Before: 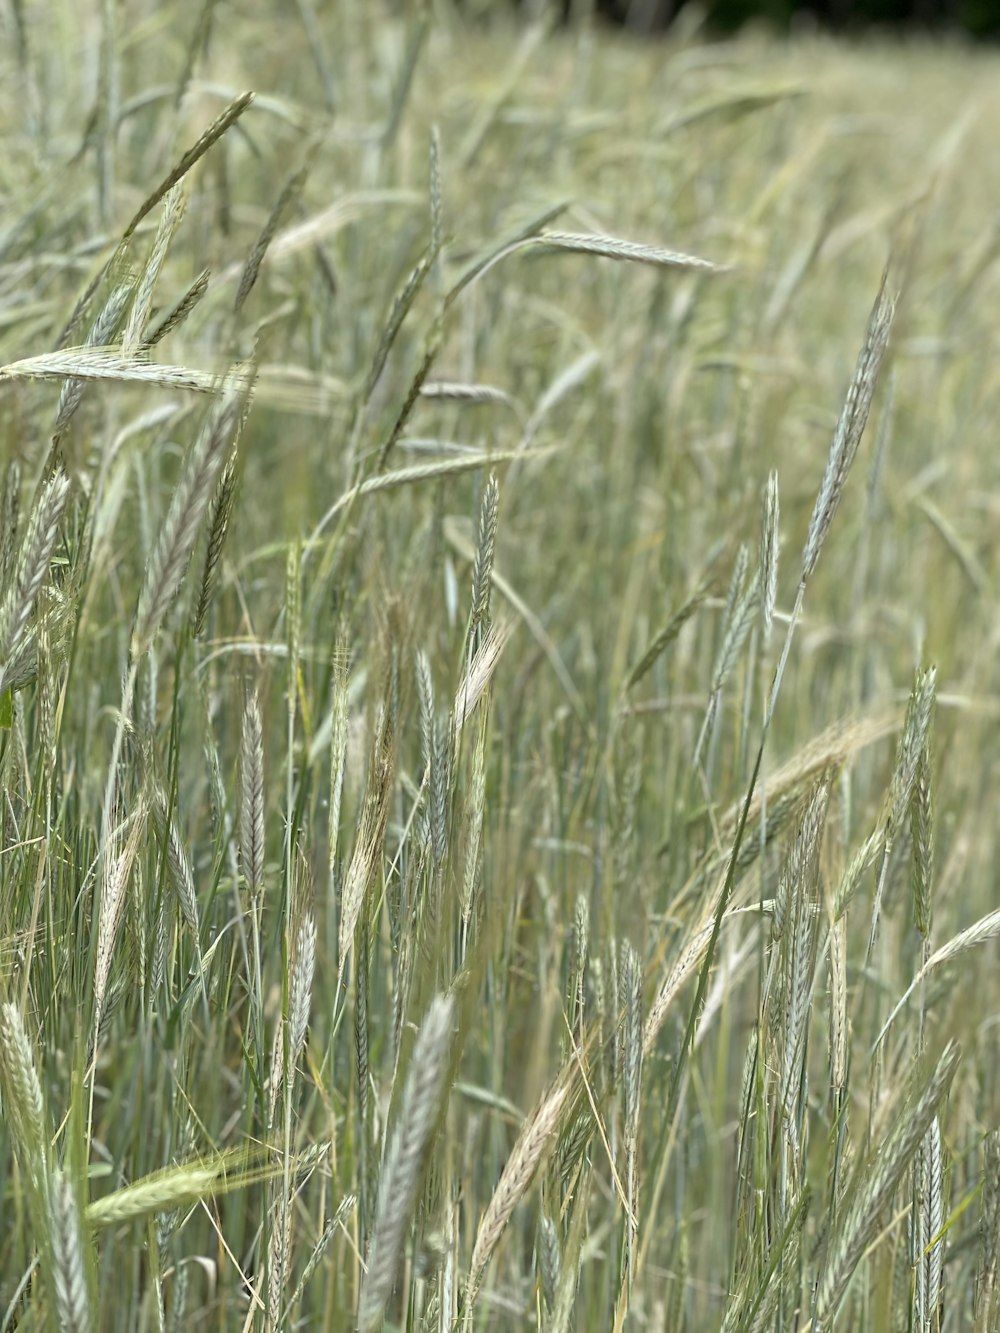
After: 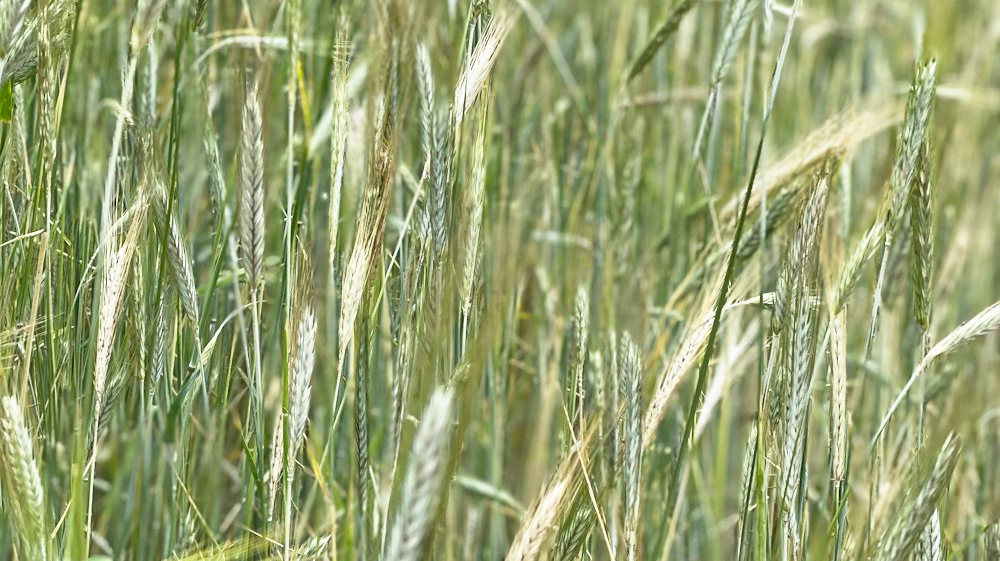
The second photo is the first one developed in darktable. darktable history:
crop: top 45.551%, bottom 12.262%
contrast brightness saturation: contrast 0.07
base curve: curves: ch0 [(0, 0) (0.579, 0.807) (1, 1)], preserve colors none
shadows and highlights: low approximation 0.01, soften with gaussian
